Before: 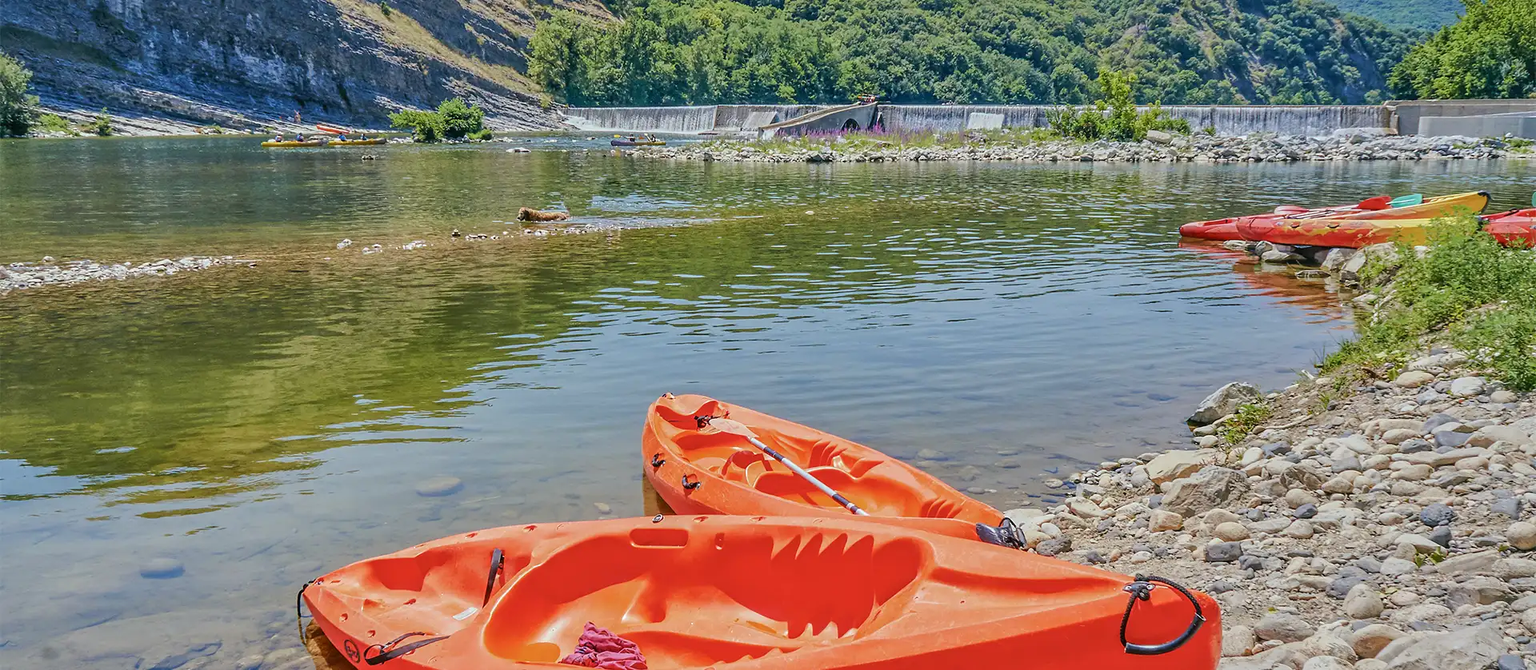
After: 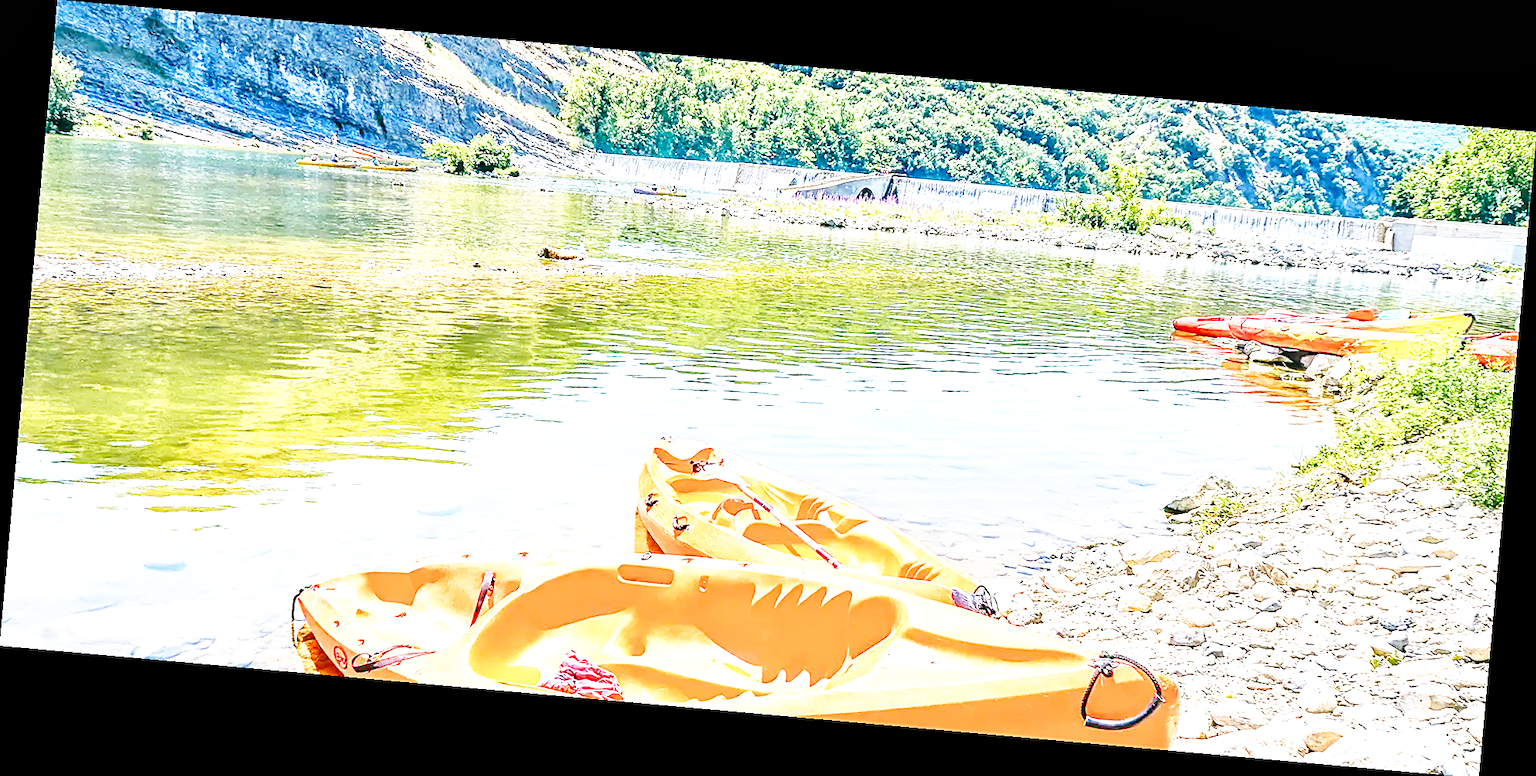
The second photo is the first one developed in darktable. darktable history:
exposure: black level correction 0, exposure 1.388 EV, compensate exposure bias true, compensate highlight preservation false
base curve: curves: ch0 [(0, 0) (0.007, 0.004) (0.027, 0.03) (0.046, 0.07) (0.207, 0.54) (0.442, 0.872) (0.673, 0.972) (1, 1)], preserve colors none
local contrast: highlights 100%, shadows 100%, detail 120%, midtone range 0.2
rotate and perspective: rotation 5.12°, automatic cropping off
sharpen: on, module defaults
